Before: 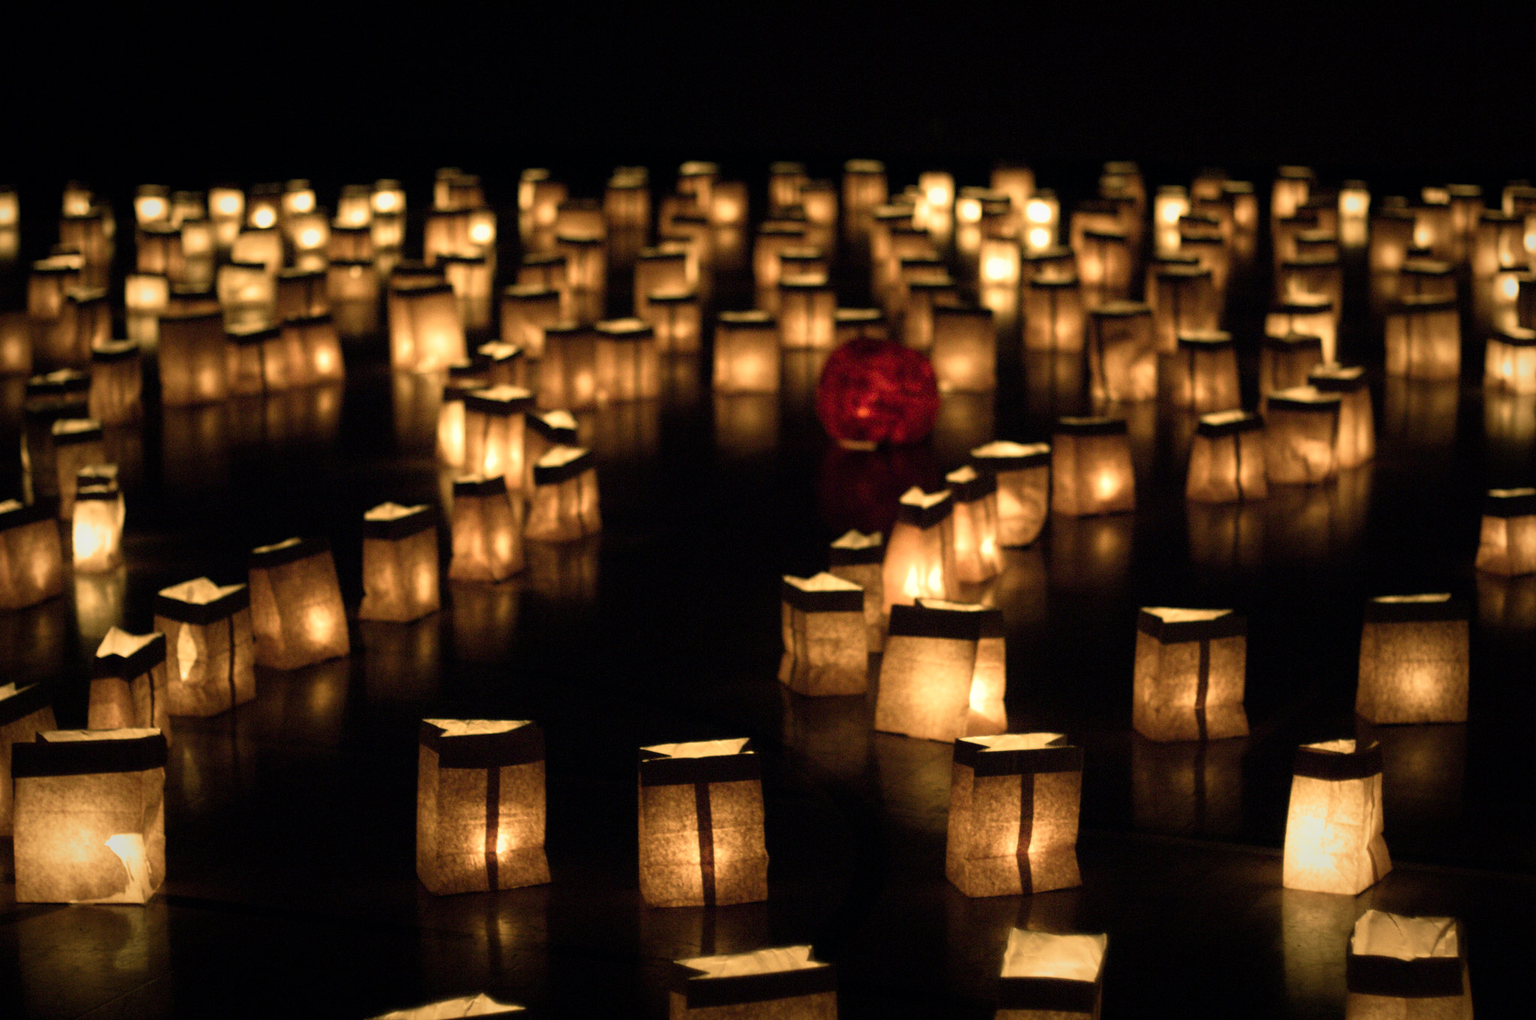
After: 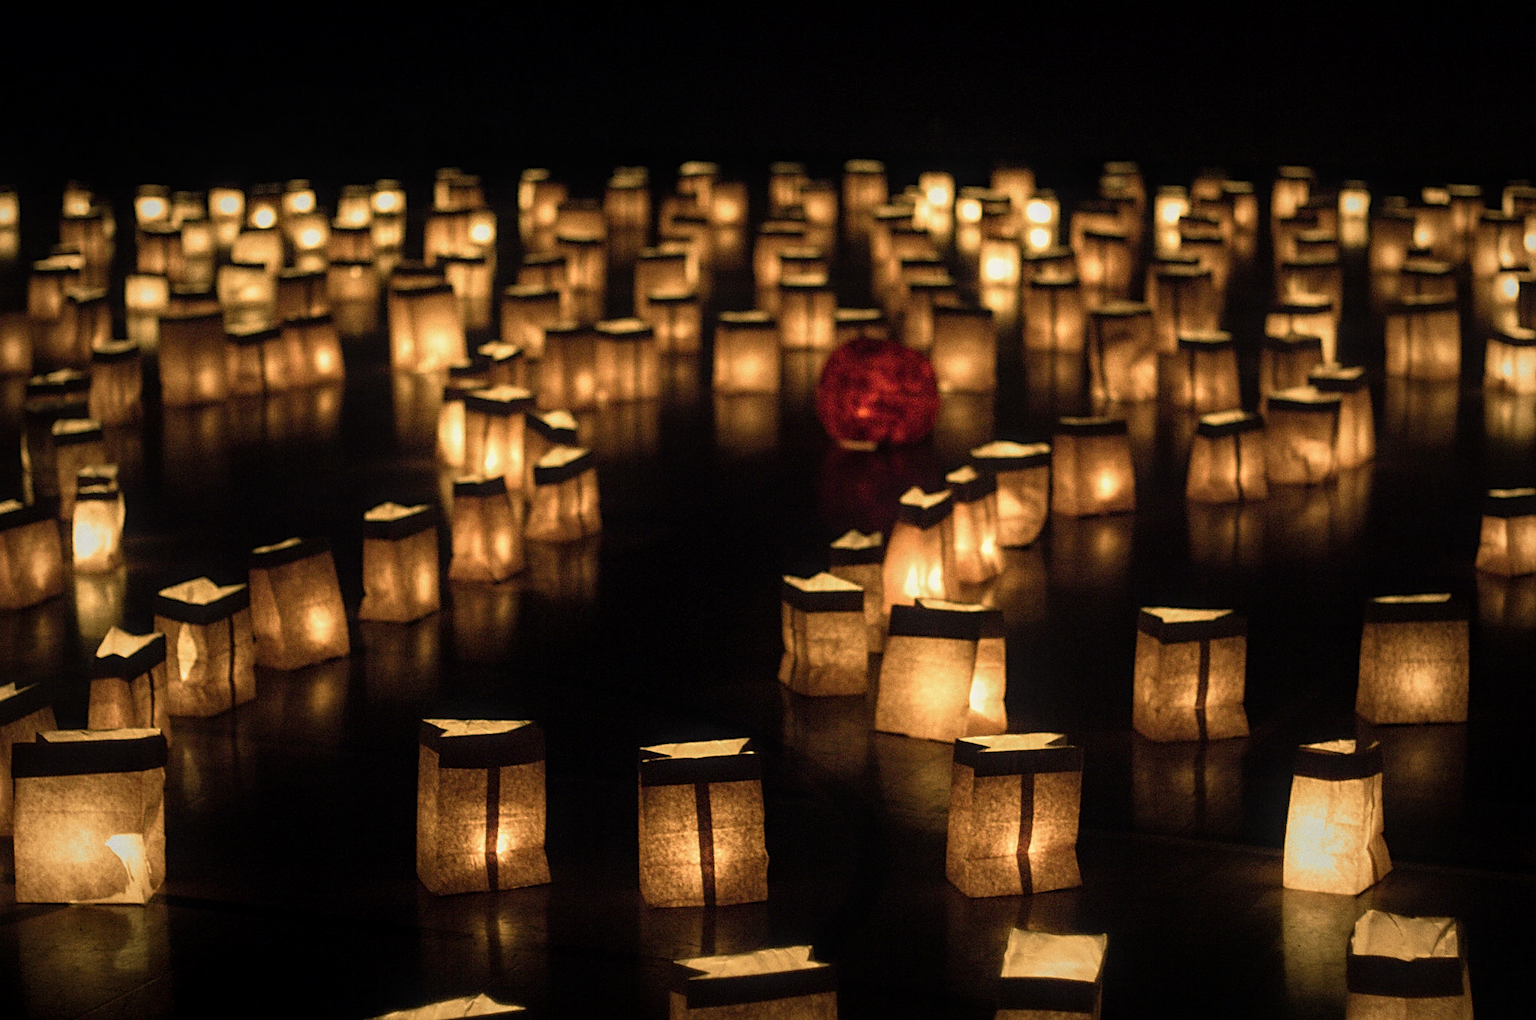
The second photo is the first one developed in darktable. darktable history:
sharpen: on, module defaults
contrast equalizer: octaves 7, y [[0.6 ×6], [0.55 ×6], [0 ×6], [0 ×6], [0 ×6]], mix -0.3
grain: coarseness 0.09 ISO
local contrast: on, module defaults
